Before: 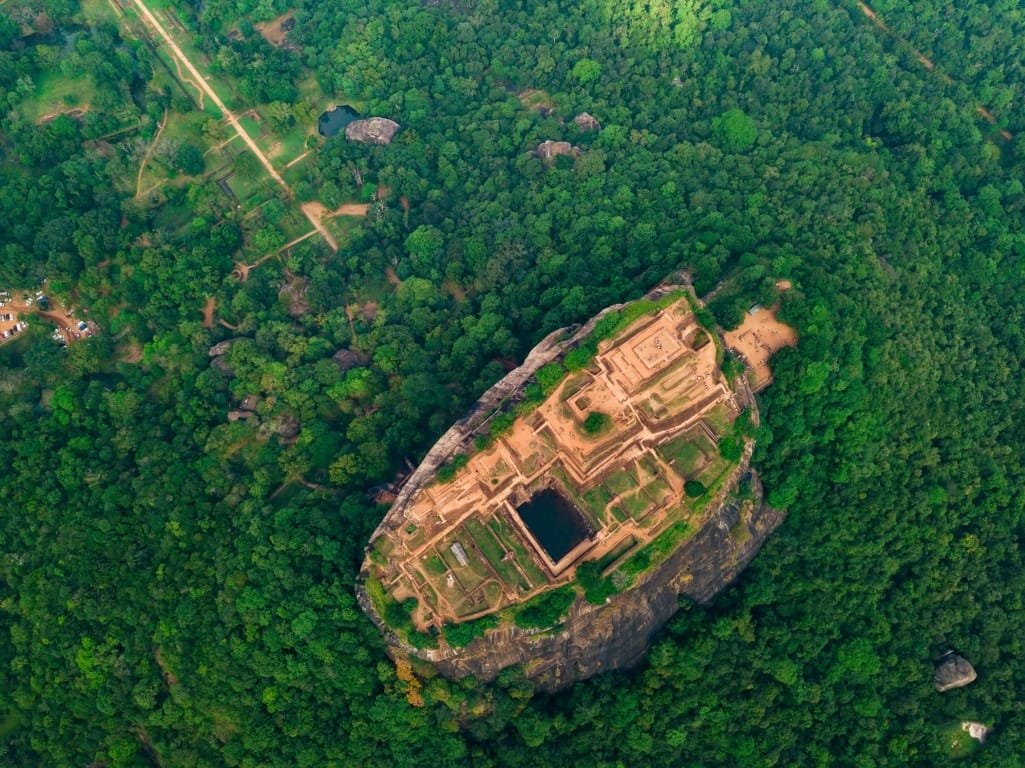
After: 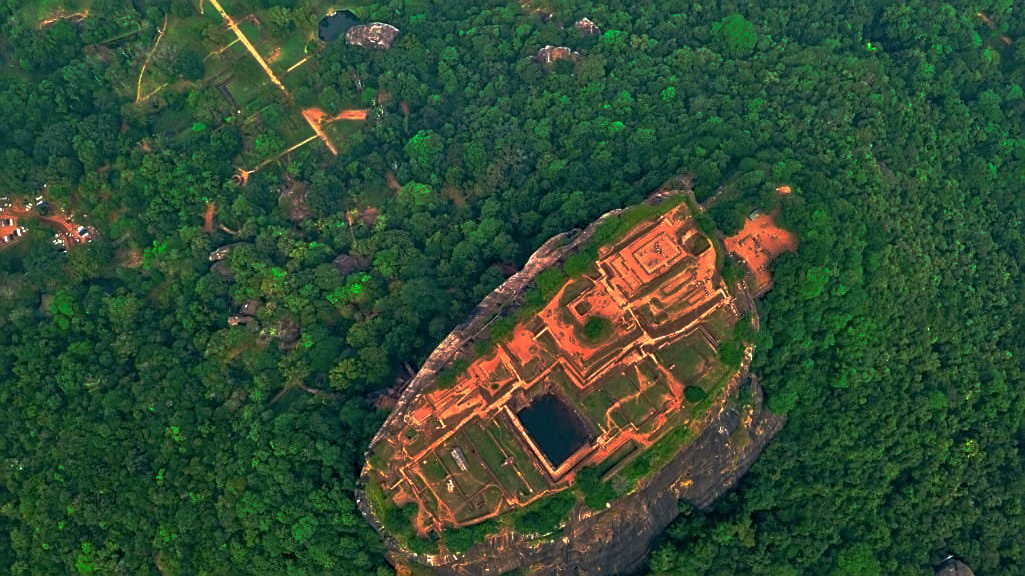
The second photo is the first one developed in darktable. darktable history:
tone equalizer: -7 EV 0.161 EV, -6 EV 0.608 EV, -5 EV 1.18 EV, -4 EV 1.3 EV, -3 EV 1.15 EV, -2 EV 0.6 EV, -1 EV 0.157 EV
base curve: curves: ch0 [(0, 0) (0.564, 0.291) (0.802, 0.731) (1, 1)], preserve colors none
crop and rotate: top 12.391%, bottom 12.558%
sharpen: amount 0.5
